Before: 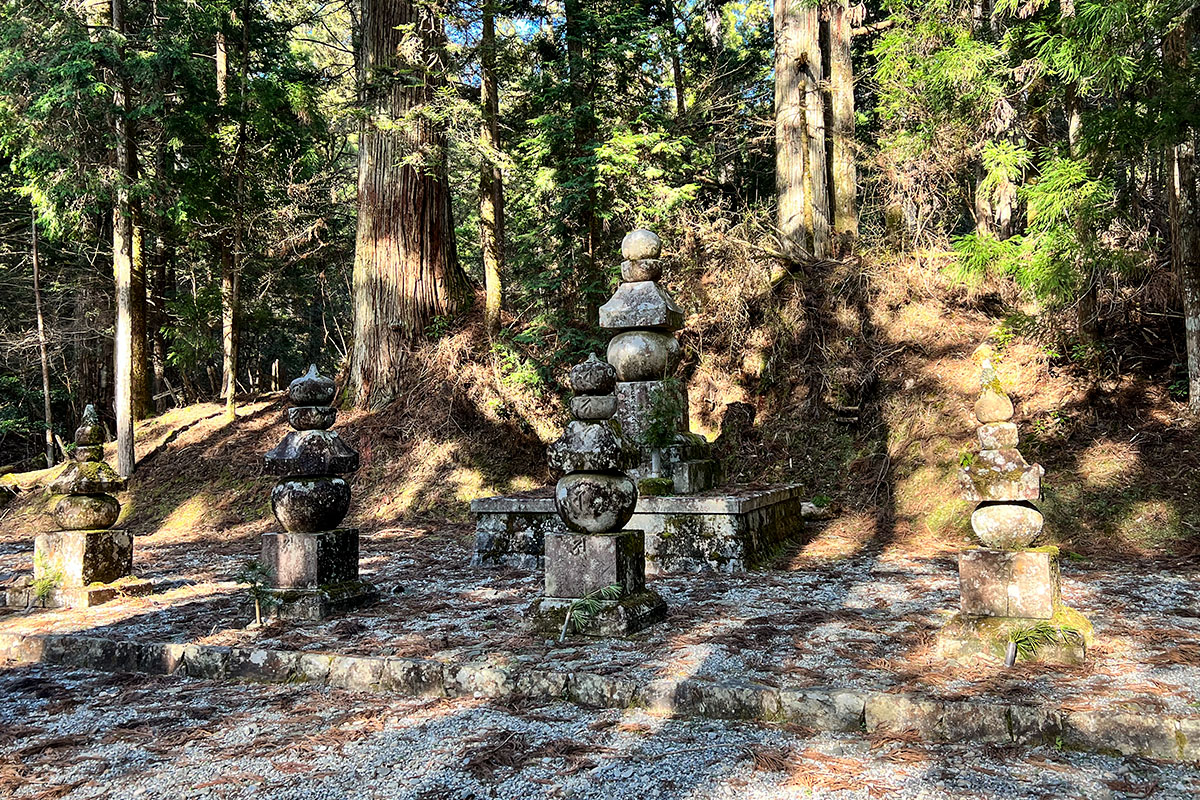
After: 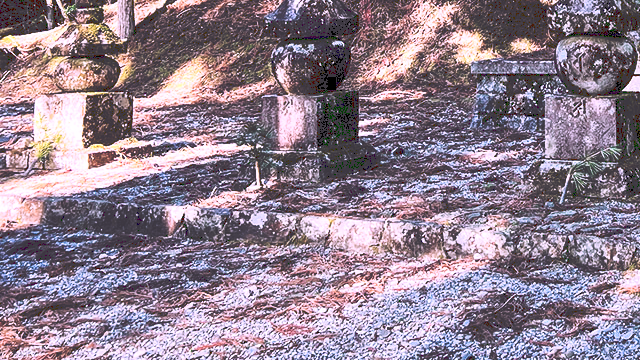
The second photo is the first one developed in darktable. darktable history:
crop and rotate: top 54.778%, right 46.61%, bottom 0.159%
exposure: exposure 0.207 EV, compensate highlight preservation false
color correction: highlights a* 15.46, highlights b* -20.56
tone curve: curves: ch0 [(0, 0) (0.003, 0.24) (0.011, 0.24) (0.025, 0.24) (0.044, 0.244) (0.069, 0.244) (0.1, 0.252) (0.136, 0.264) (0.177, 0.274) (0.224, 0.284) (0.277, 0.313) (0.335, 0.361) (0.399, 0.415) (0.468, 0.498) (0.543, 0.595) (0.623, 0.695) (0.709, 0.793) (0.801, 0.883) (0.898, 0.942) (1, 1)], preserve colors none
